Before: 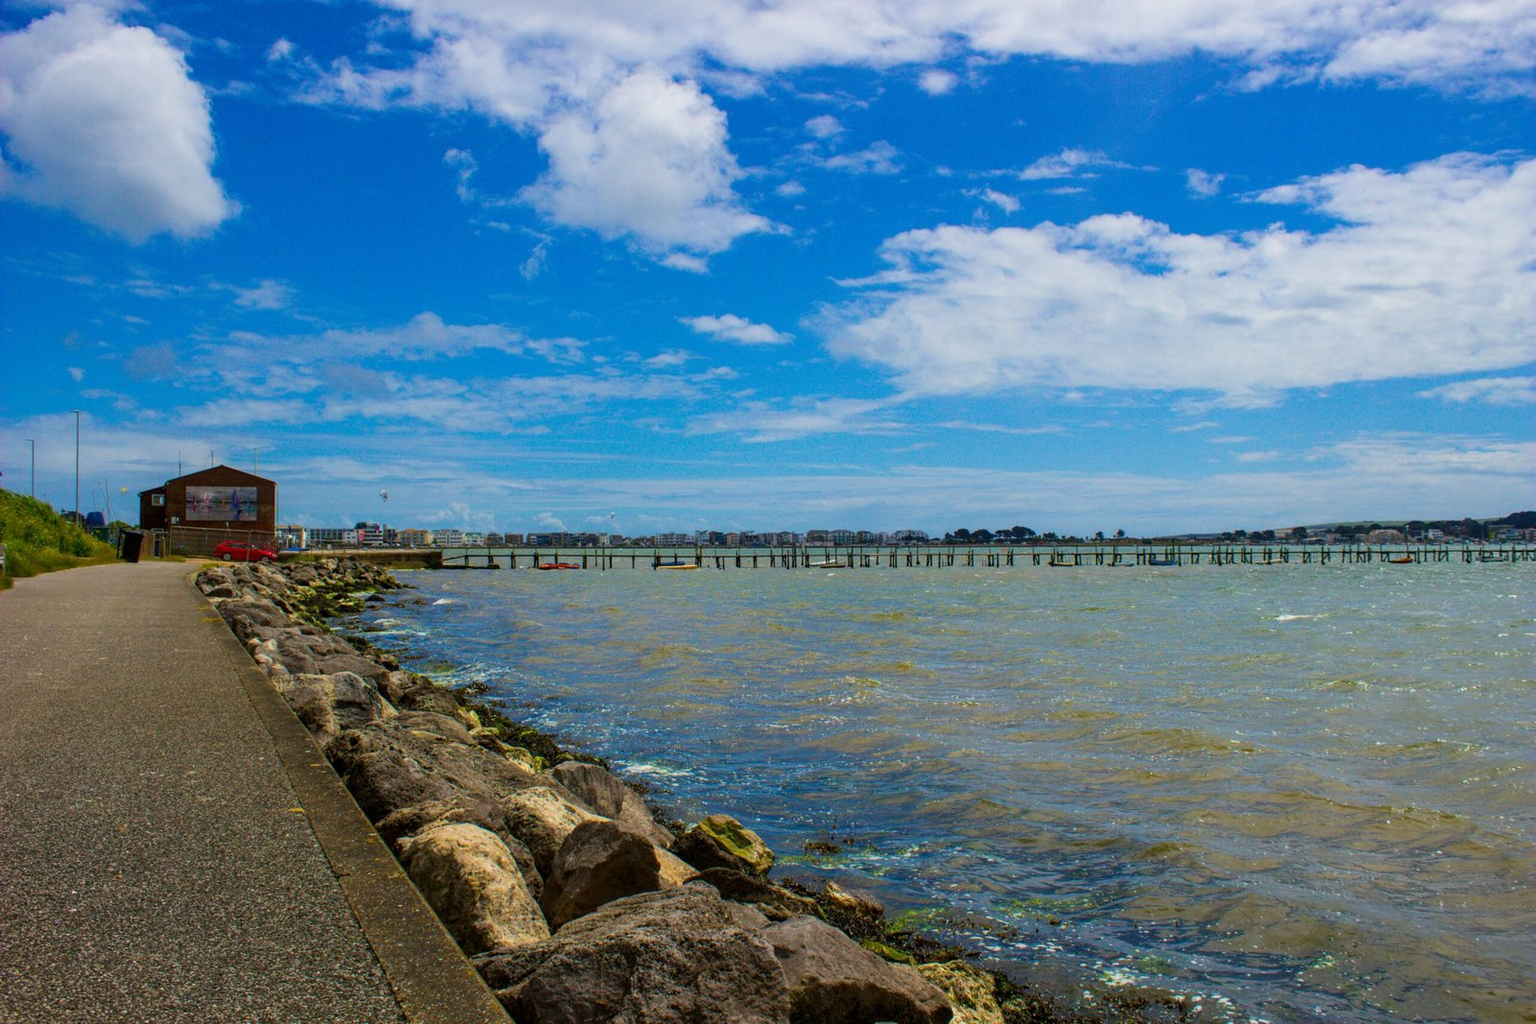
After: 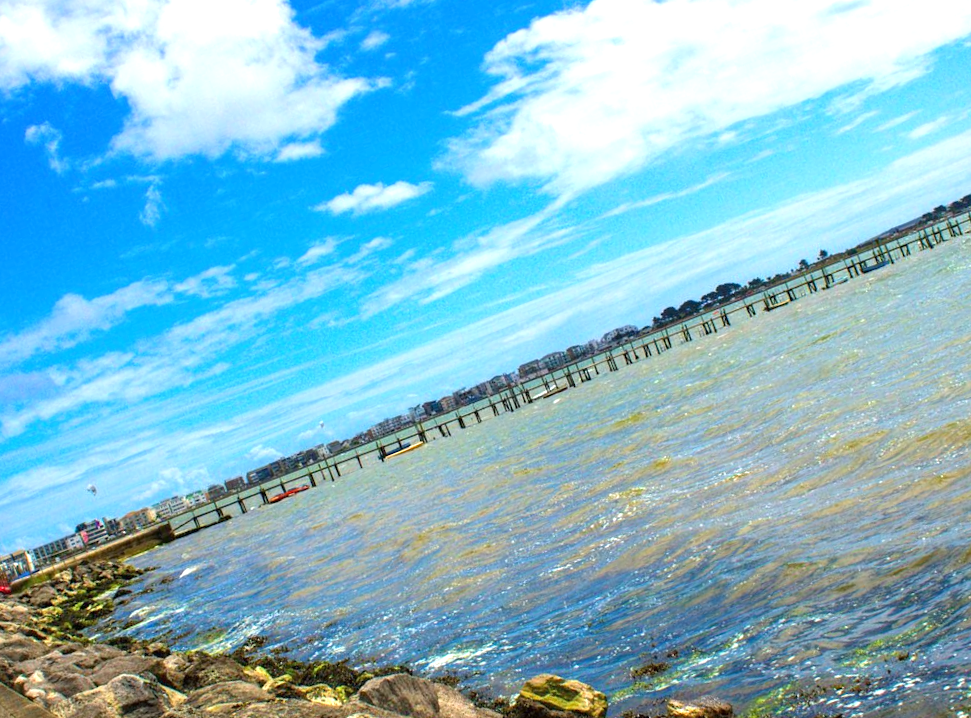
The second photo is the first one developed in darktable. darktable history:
crop and rotate: angle 20.82°, left 6.72%, right 4.127%, bottom 1.156%
exposure: black level correction 0, exposure 1.098 EV, compensate highlight preservation false
